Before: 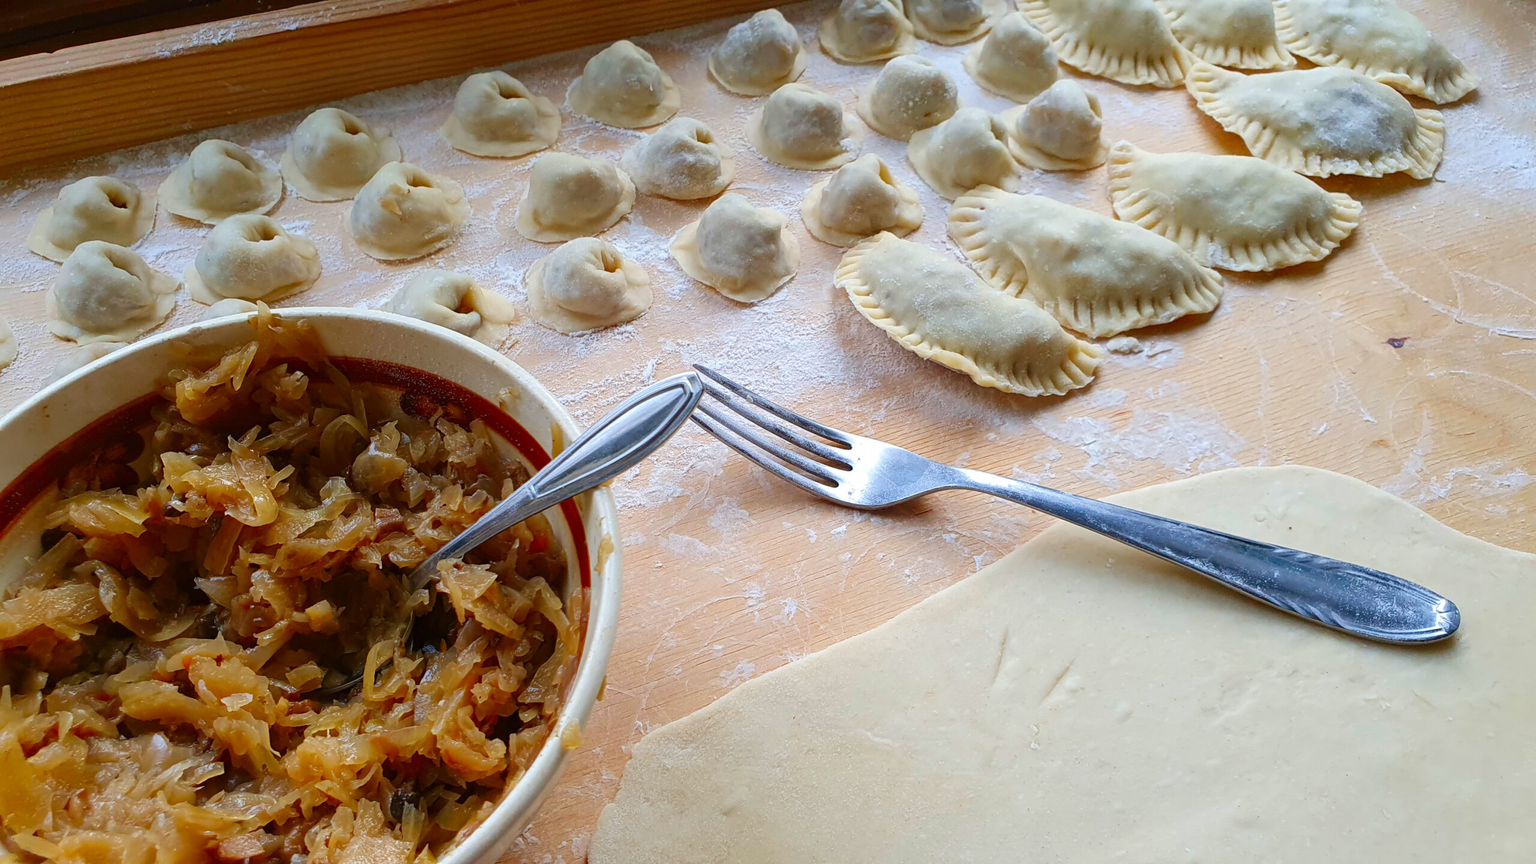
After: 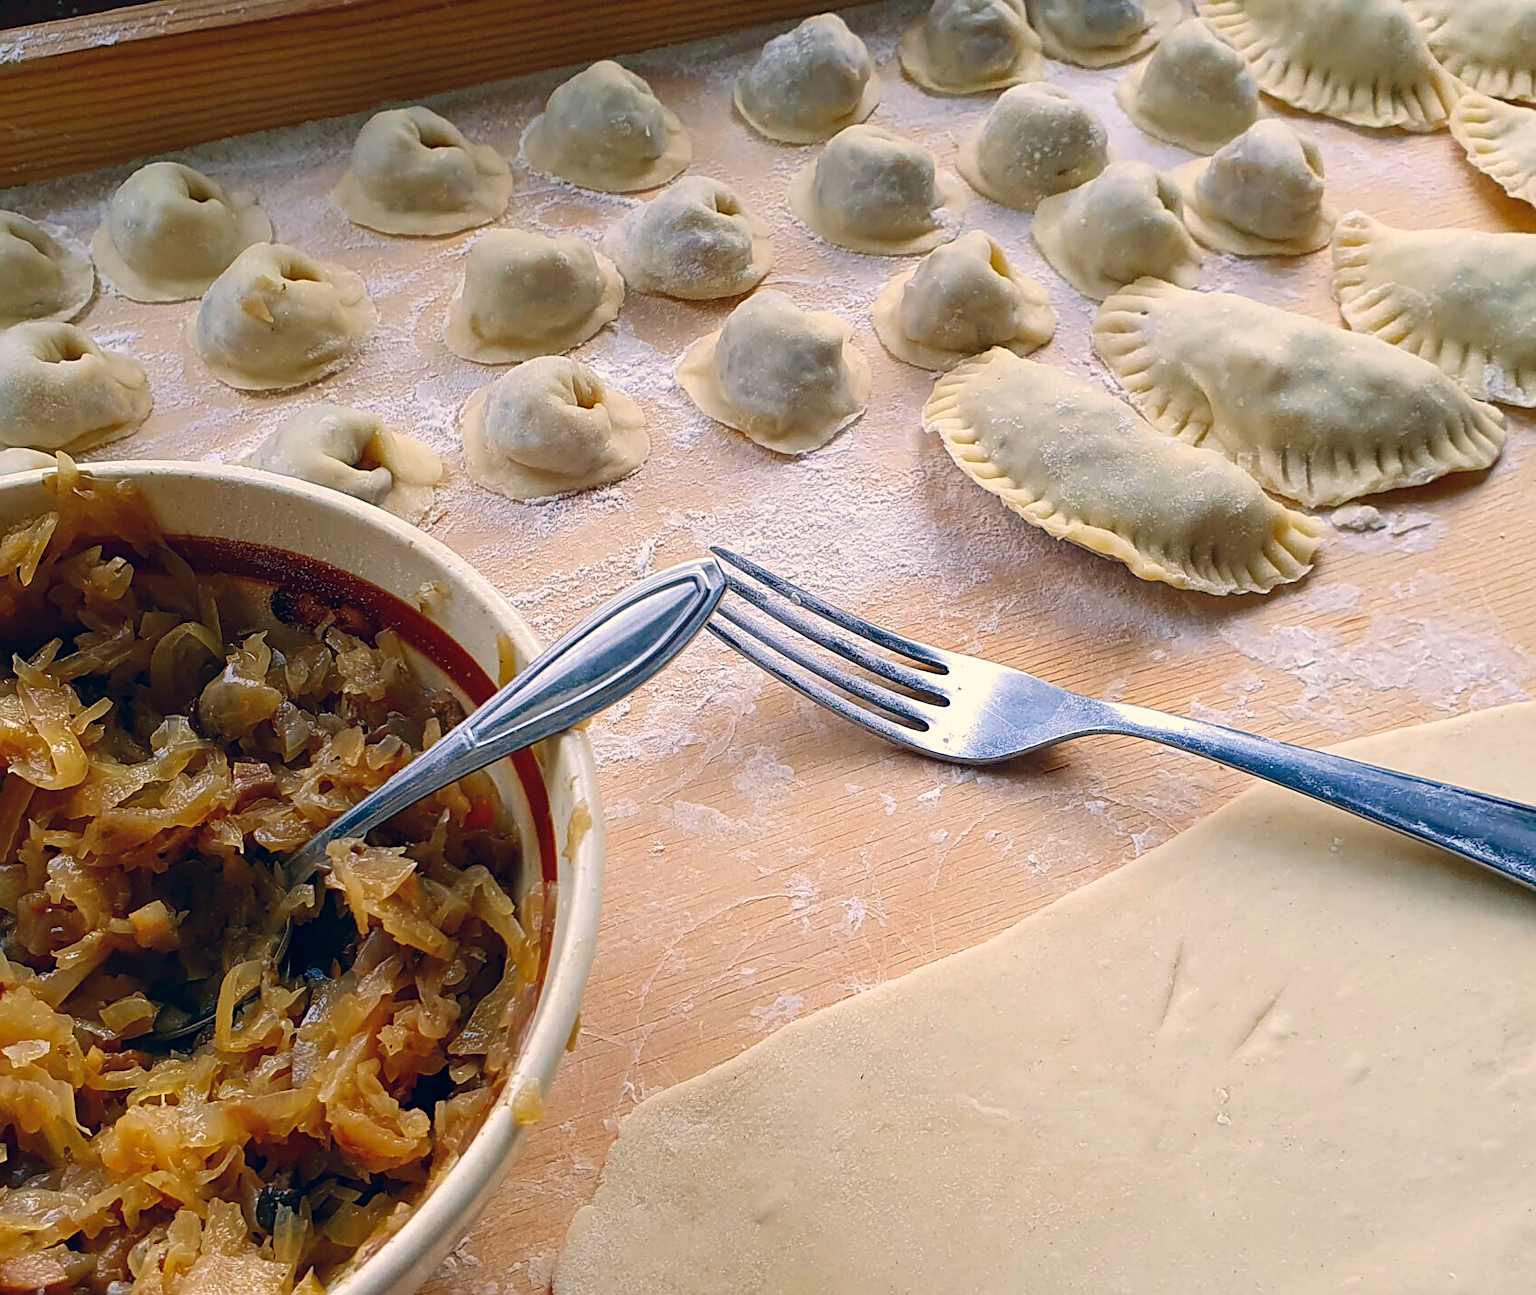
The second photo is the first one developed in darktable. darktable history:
crop and rotate: left 14.312%, right 19.044%
sharpen: on, module defaults
color correction: highlights a* 10.38, highlights b* 14.47, shadows a* -10.13, shadows b* -15
contrast equalizer: octaves 7, y [[0.514, 0.573, 0.581, 0.508, 0.5, 0.5], [0.5 ×6], [0.5 ×6], [0 ×6], [0 ×6]], mix 0.155
